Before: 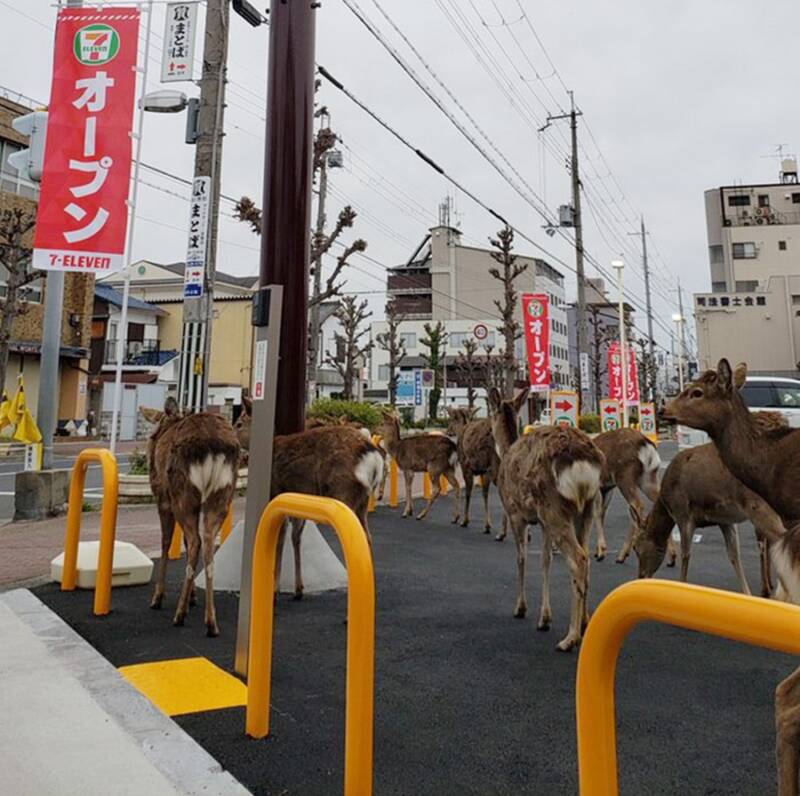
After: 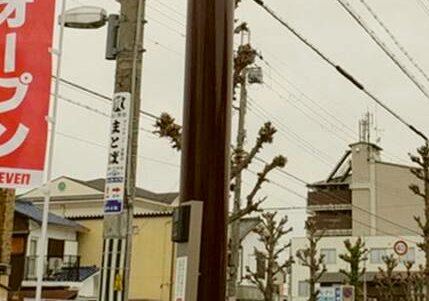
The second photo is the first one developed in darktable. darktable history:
exposure: compensate highlight preservation false
crop: left 10.121%, top 10.631%, right 36.218%, bottom 51.526%
color correction: highlights a* -1.43, highlights b* 10.12, shadows a* 0.395, shadows b* 19.35
